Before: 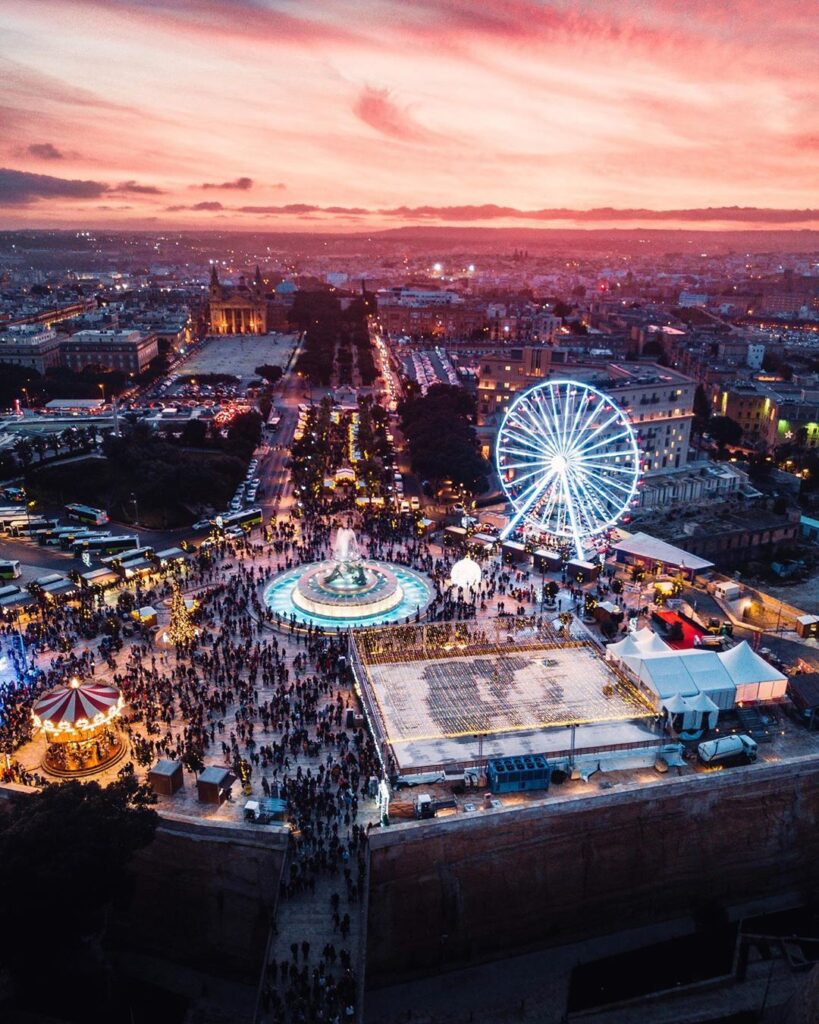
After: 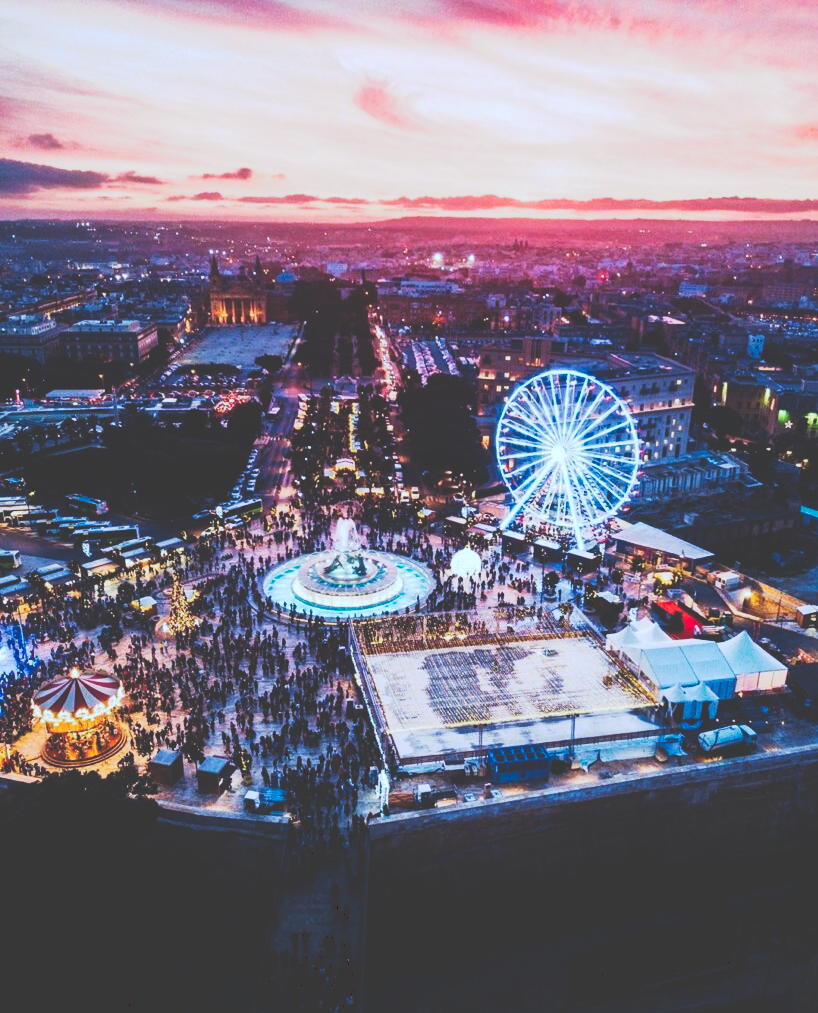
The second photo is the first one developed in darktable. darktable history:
color calibration: illuminant F (fluorescent), F source F9 (Cool White Deluxe 4150 K) – high CRI, x 0.374, y 0.373, temperature 4158.34 K
crop: top 1.049%, right 0.001%
tone curve: curves: ch0 [(0, 0) (0.003, 0.231) (0.011, 0.231) (0.025, 0.231) (0.044, 0.231) (0.069, 0.235) (0.1, 0.24) (0.136, 0.246) (0.177, 0.256) (0.224, 0.279) (0.277, 0.313) (0.335, 0.354) (0.399, 0.428) (0.468, 0.514) (0.543, 0.61) (0.623, 0.728) (0.709, 0.808) (0.801, 0.873) (0.898, 0.909) (1, 1)], preserve colors none
white balance: red 0.974, blue 1.044
